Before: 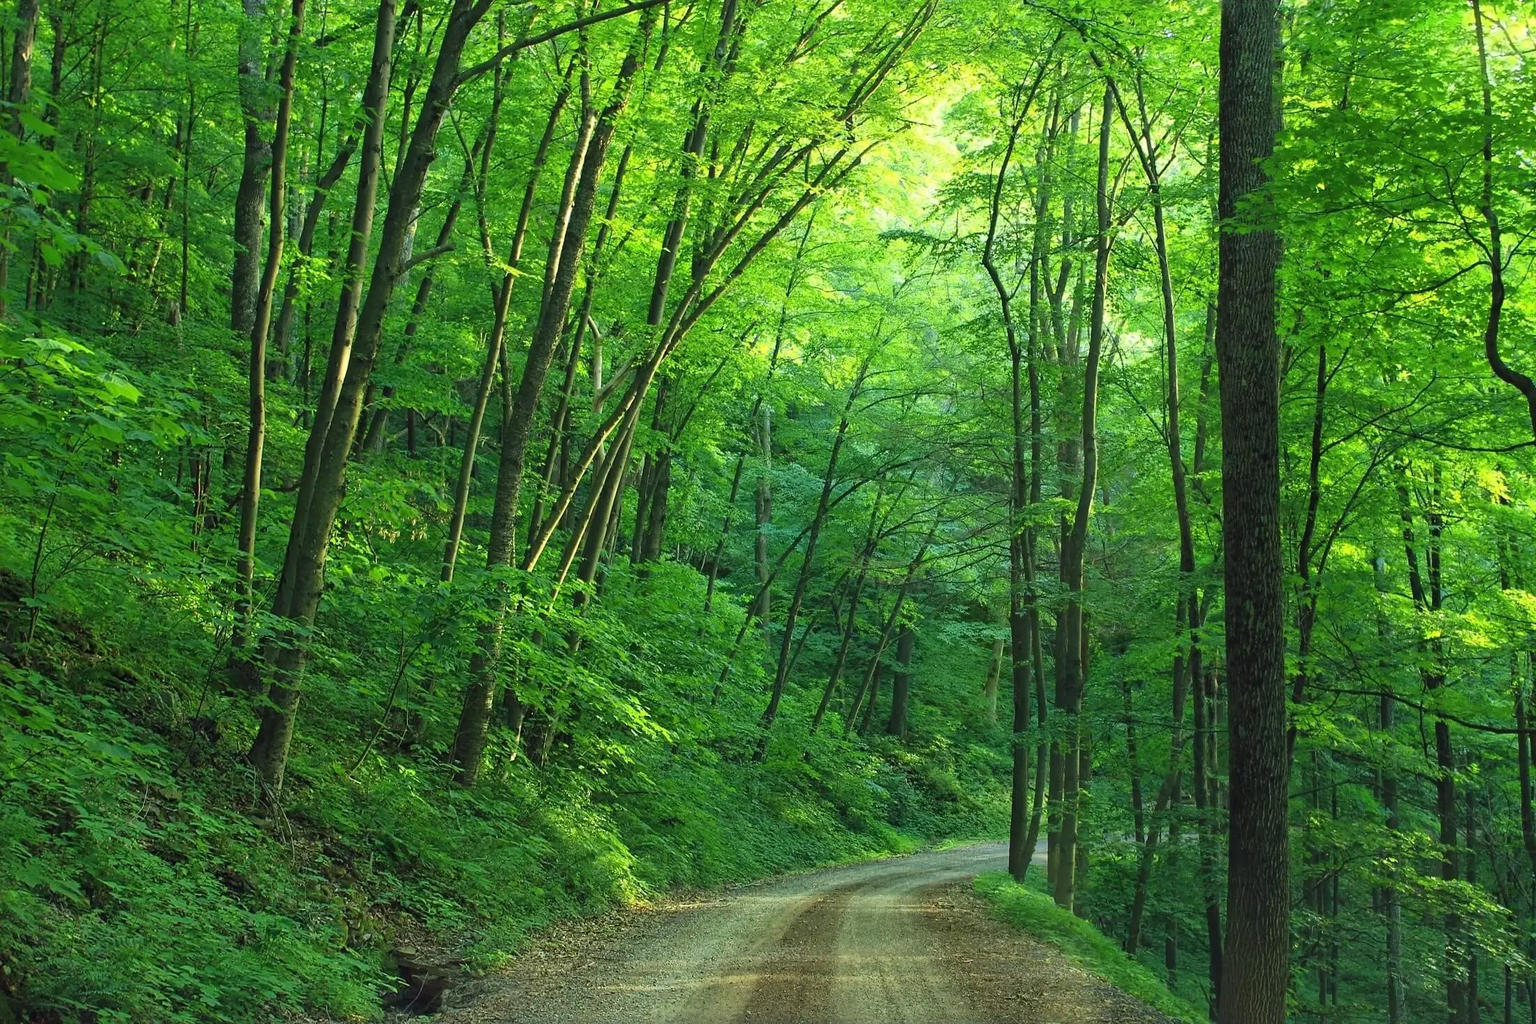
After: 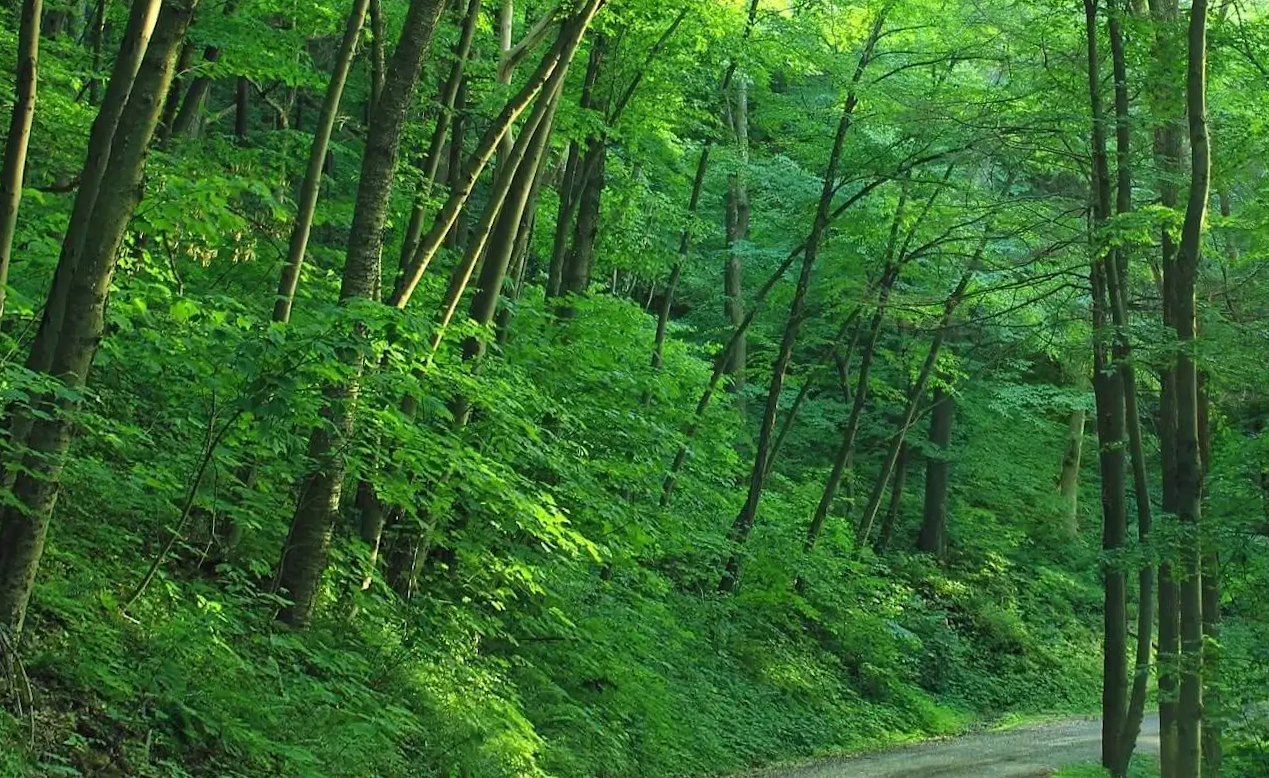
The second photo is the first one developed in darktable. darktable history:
crop: left 13.312%, top 31.28%, right 24.627%, bottom 15.582%
tone equalizer: on, module defaults
rotate and perspective: rotation 0.215°, lens shift (vertical) -0.139, crop left 0.069, crop right 0.939, crop top 0.002, crop bottom 0.996
